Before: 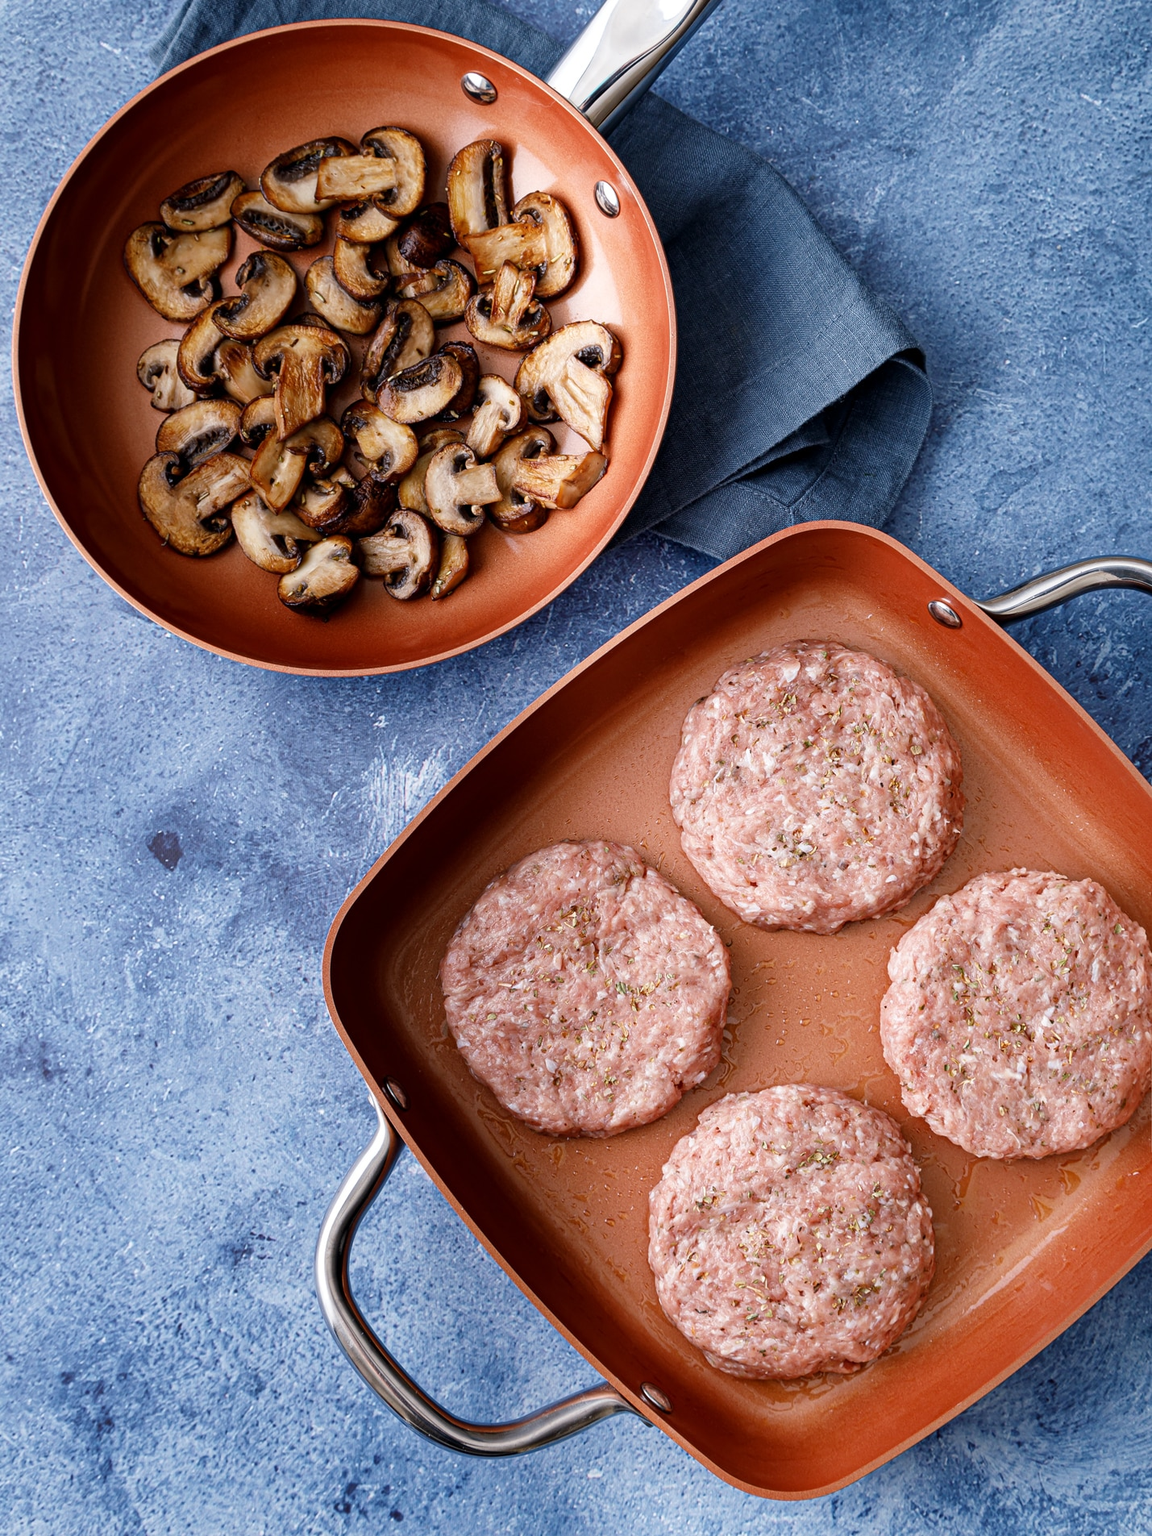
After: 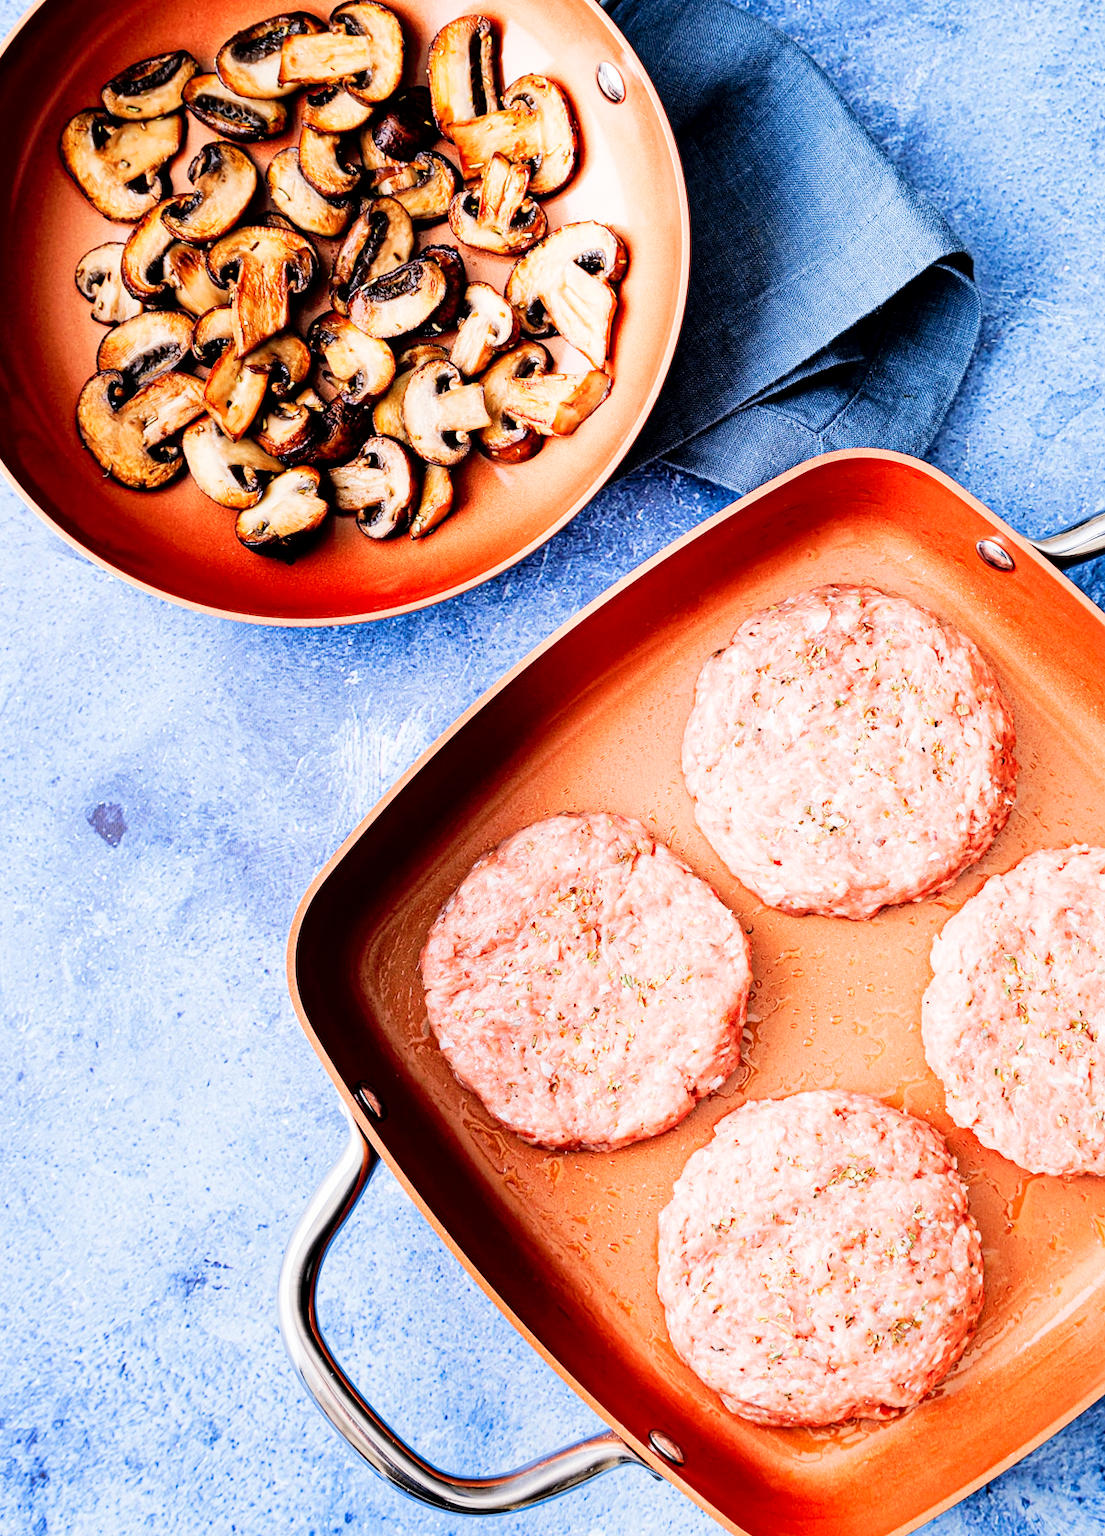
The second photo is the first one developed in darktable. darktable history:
crop: left 6.18%, top 8.285%, right 9.534%, bottom 3.841%
filmic rgb: black relative exposure -6.21 EV, white relative exposure 6.97 EV, hardness 2.26
tone curve: curves: ch0 [(0, 0) (0.003, 0.003) (0.011, 0.014) (0.025, 0.033) (0.044, 0.06) (0.069, 0.096) (0.1, 0.132) (0.136, 0.174) (0.177, 0.226) (0.224, 0.282) (0.277, 0.352) (0.335, 0.435) (0.399, 0.524) (0.468, 0.615) (0.543, 0.695) (0.623, 0.771) (0.709, 0.835) (0.801, 0.894) (0.898, 0.944) (1, 1)], preserve colors none
shadows and highlights: shadows -9.69, white point adjustment 1.68, highlights 11.77
local contrast: highlights 106%, shadows 100%, detail 120%, midtone range 0.2
levels: levels [0, 0.397, 0.955]
